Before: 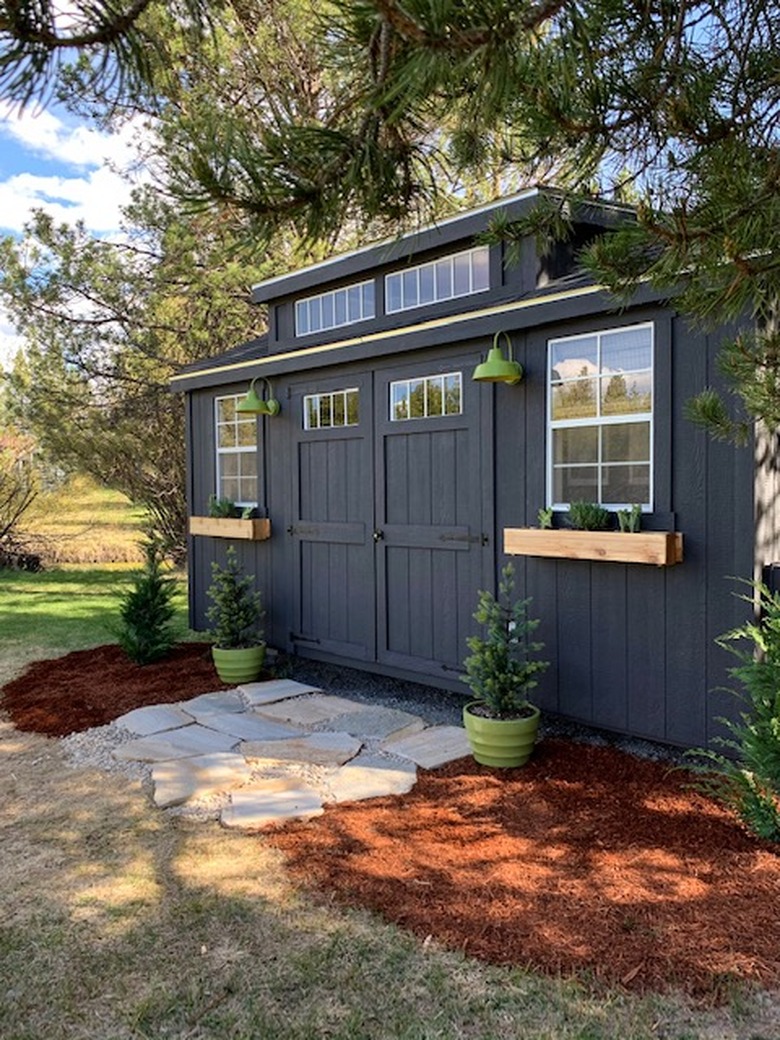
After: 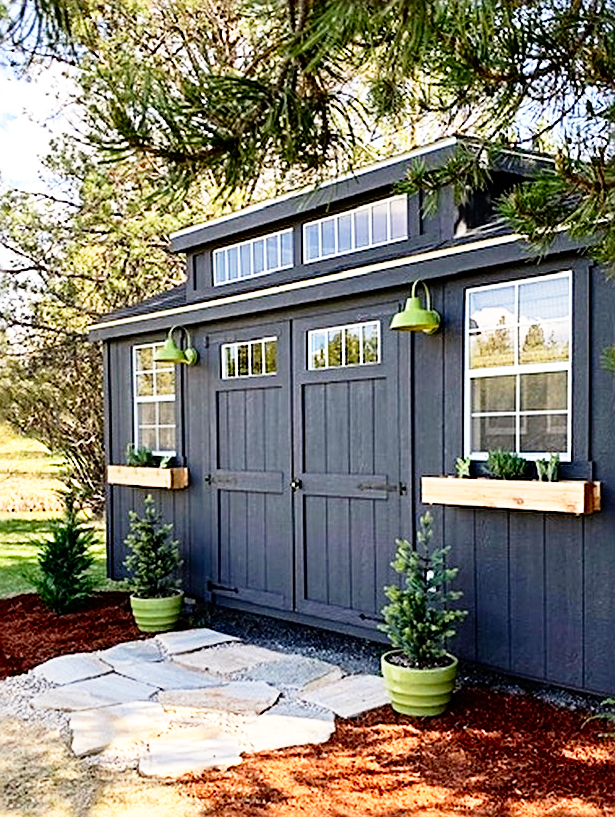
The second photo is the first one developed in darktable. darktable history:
contrast brightness saturation: contrast 0.032, brightness -0.04
base curve: curves: ch0 [(0, 0) (0.012, 0.01) (0.073, 0.168) (0.31, 0.711) (0.645, 0.957) (1, 1)], preserve colors none
sharpen: radius 2.599, amount 0.685
color calibration: x 0.343, y 0.357, temperature 5091.92 K
crop and rotate: left 10.623%, top 4.997%, right 10.465%, bottom 16.356%
